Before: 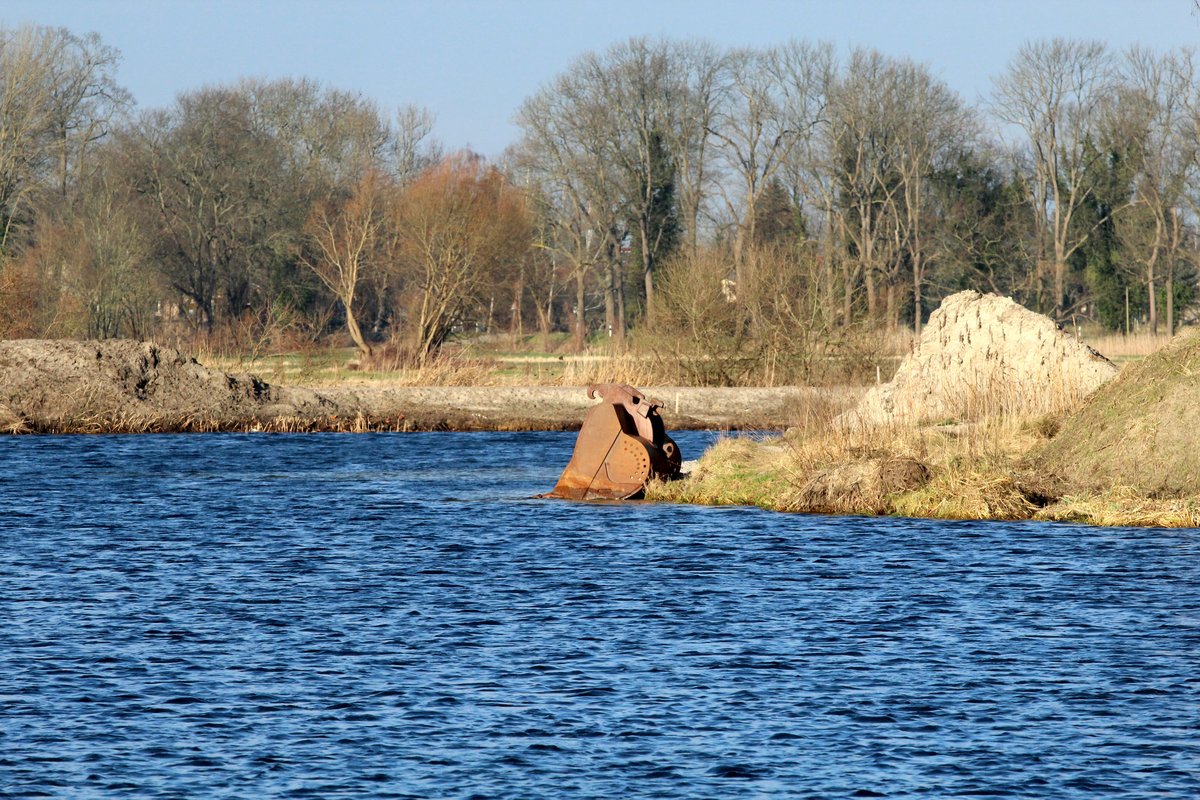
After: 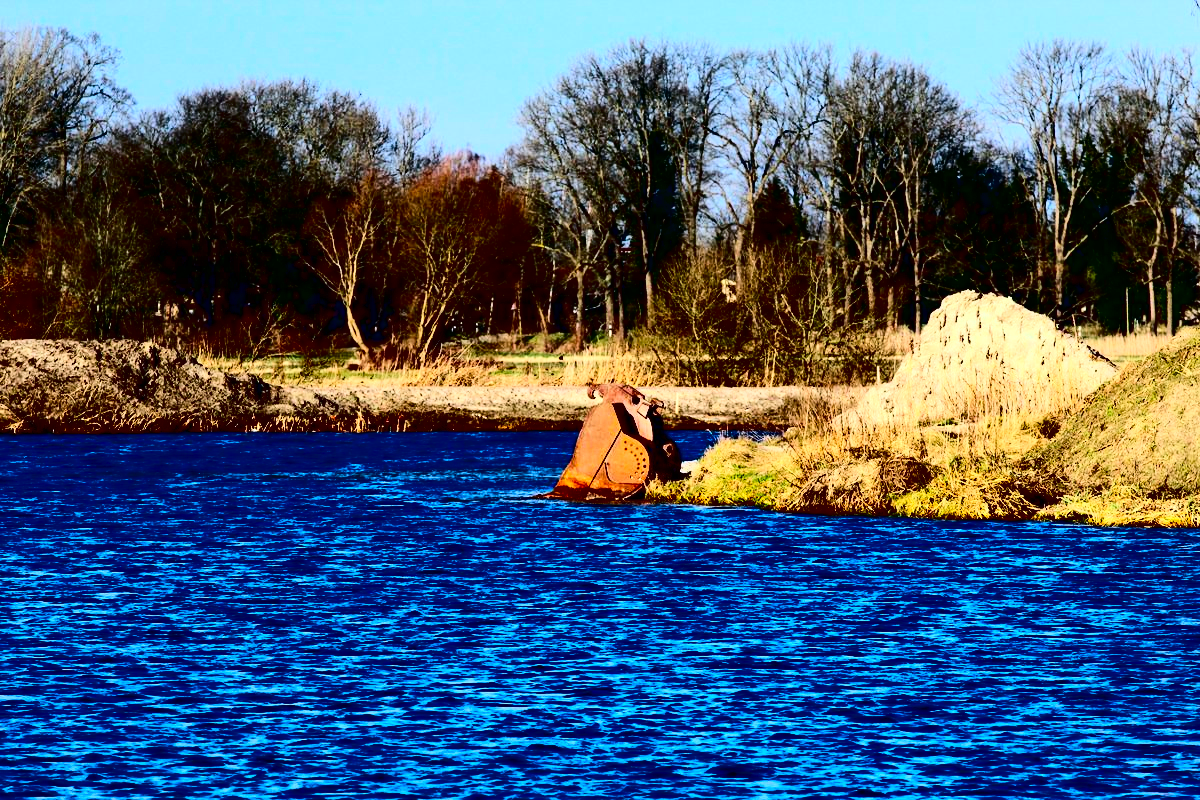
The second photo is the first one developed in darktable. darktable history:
color calibration: illuminant as shot in camera, x 0.358, y 0.373, temperature 4628.91 K
contrast brightness saturation: contrast 0.77, brightness -1, saturation 1
